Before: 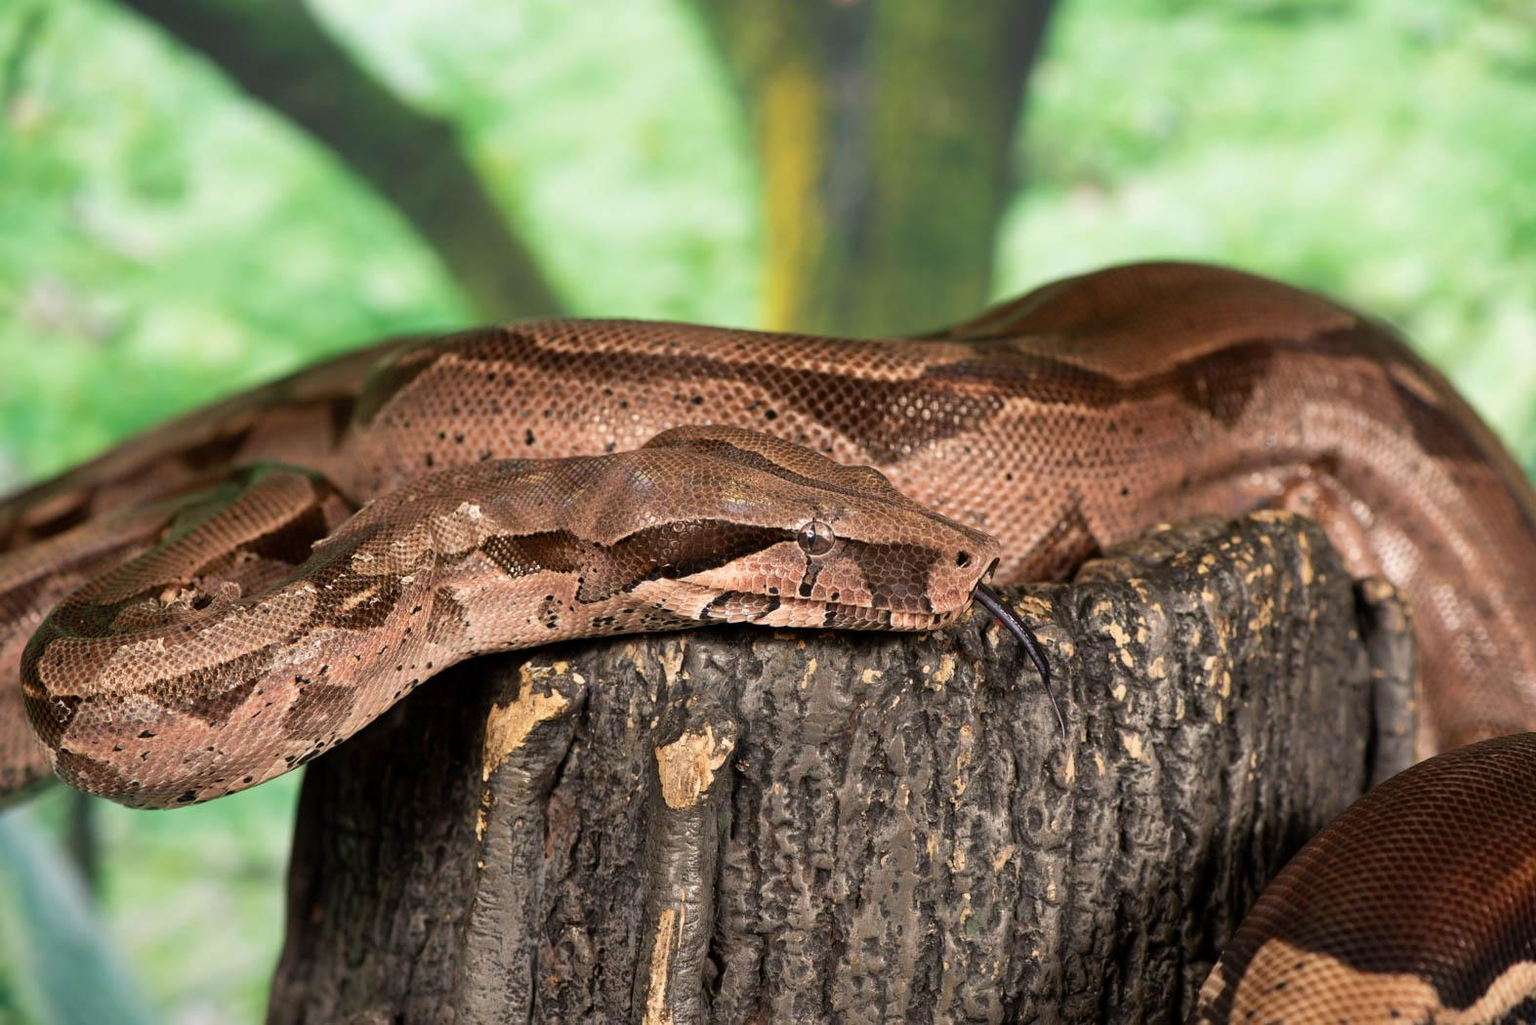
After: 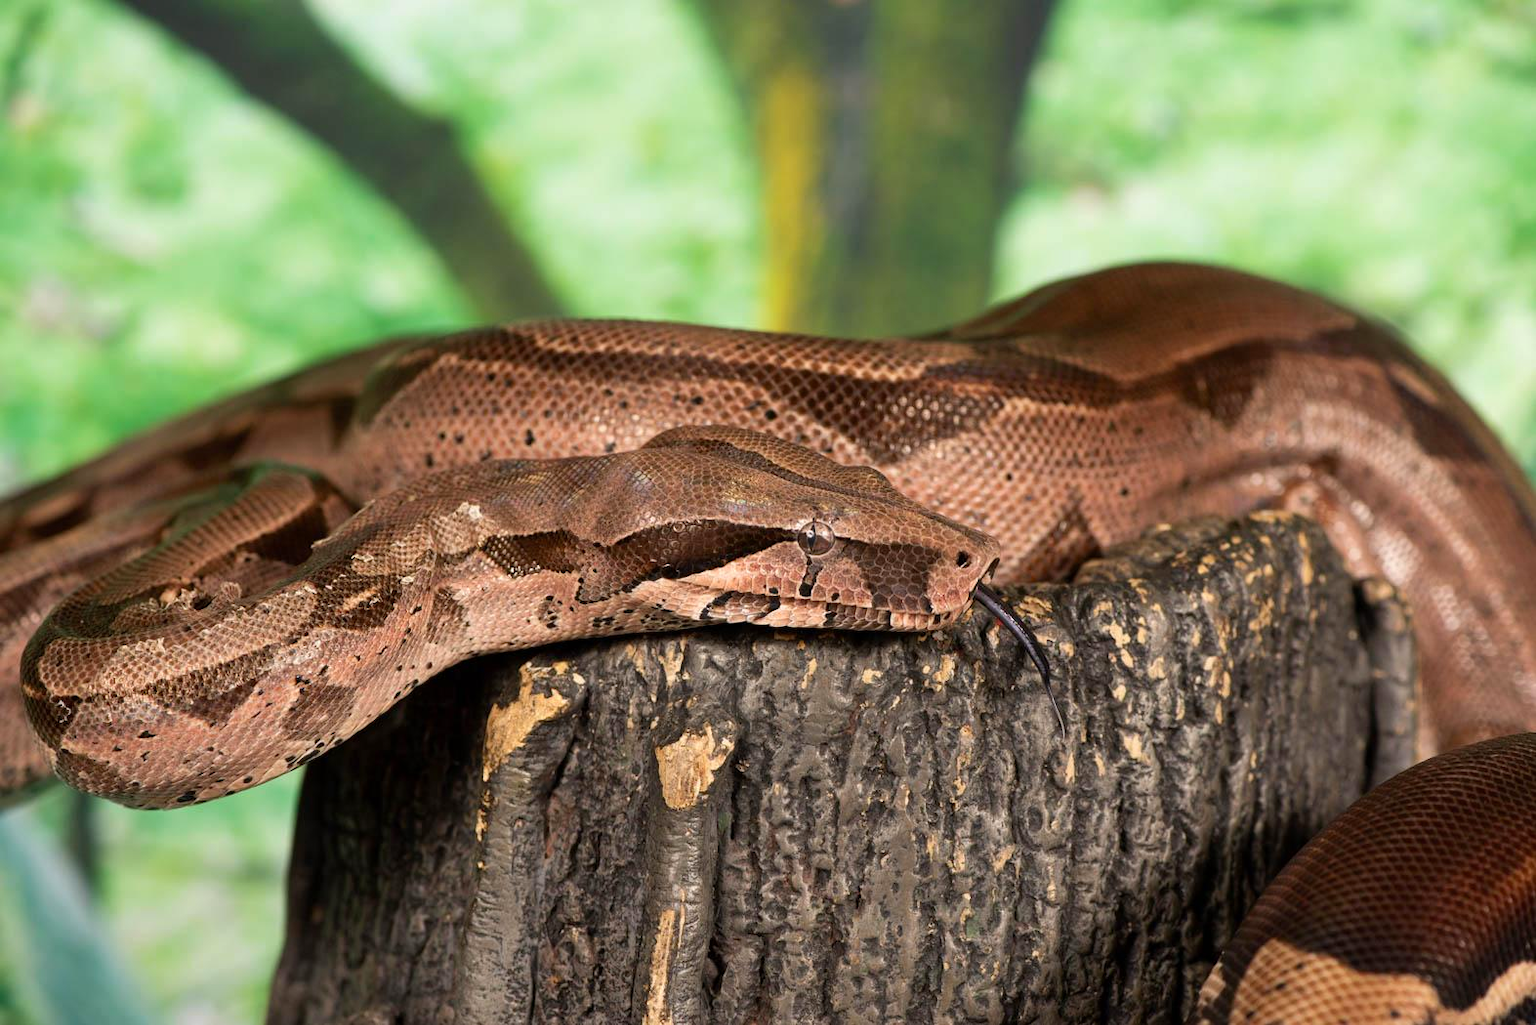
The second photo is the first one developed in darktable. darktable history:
contrast brightness saturation: saturation 0.101
